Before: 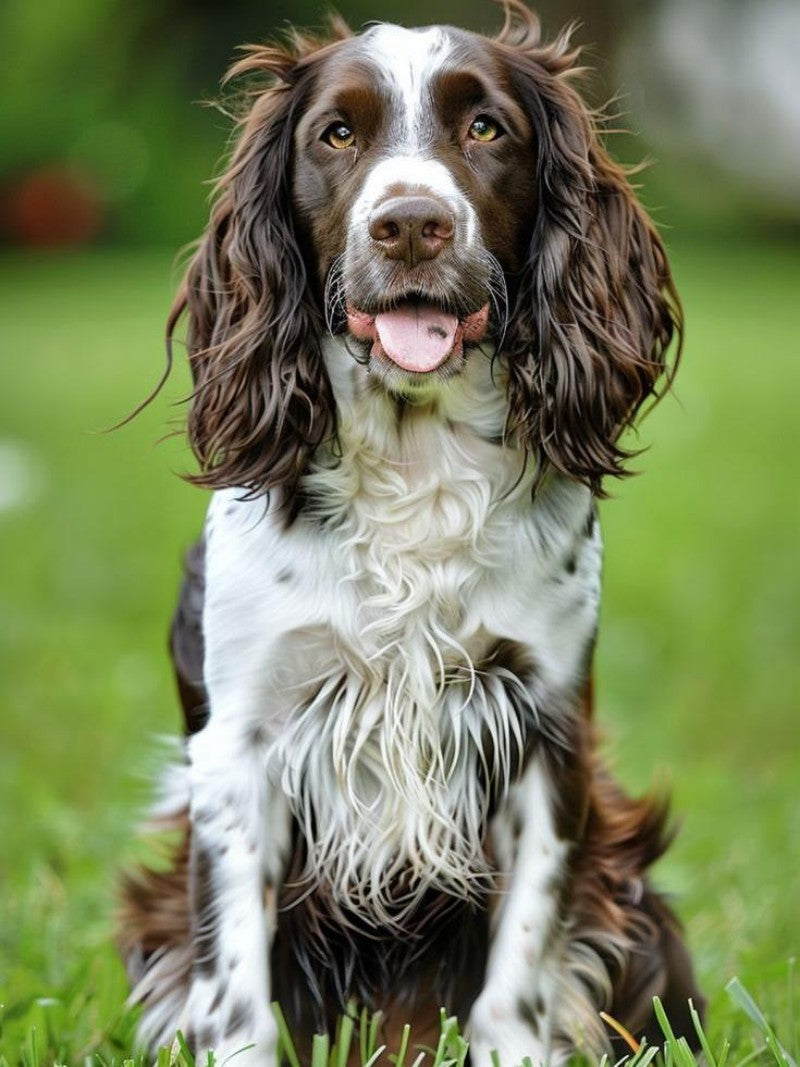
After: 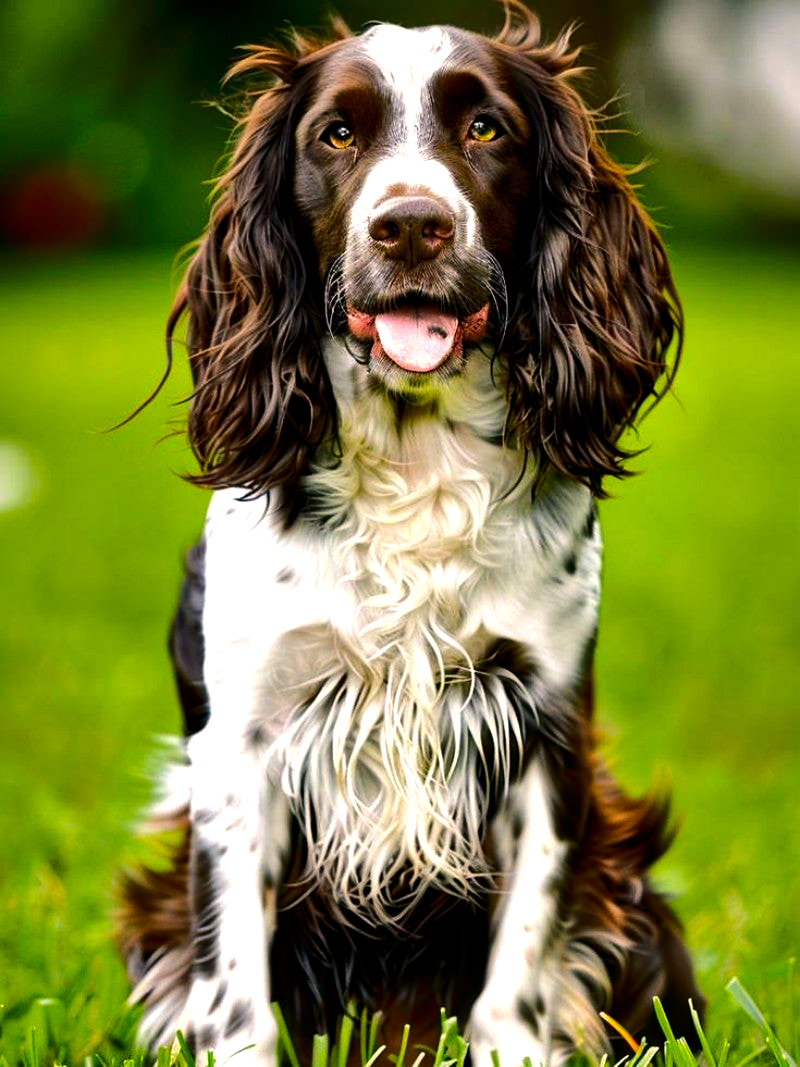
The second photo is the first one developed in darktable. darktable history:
color balance rgb: shadows lift › chroma 0.689%, shadows lift › hue 110.39°, highlights gain › chroma 3.775%, highlights gain › hue 57.64°, global offset › luminance -0.502%, linear chroma grading › global chroma 15.555%, perceptual saturation grading › global saturation 19.519%, perceptual brilliance grading › highlights 17.898%, perceptual brilliance grading › mid-tones 31.93%, perceptual brilliance grading › shadows -30.545%, global vibrance 11.247%
contrast brightness saturation: contrast 0.07, brightness -0.135, saturation 0.113
